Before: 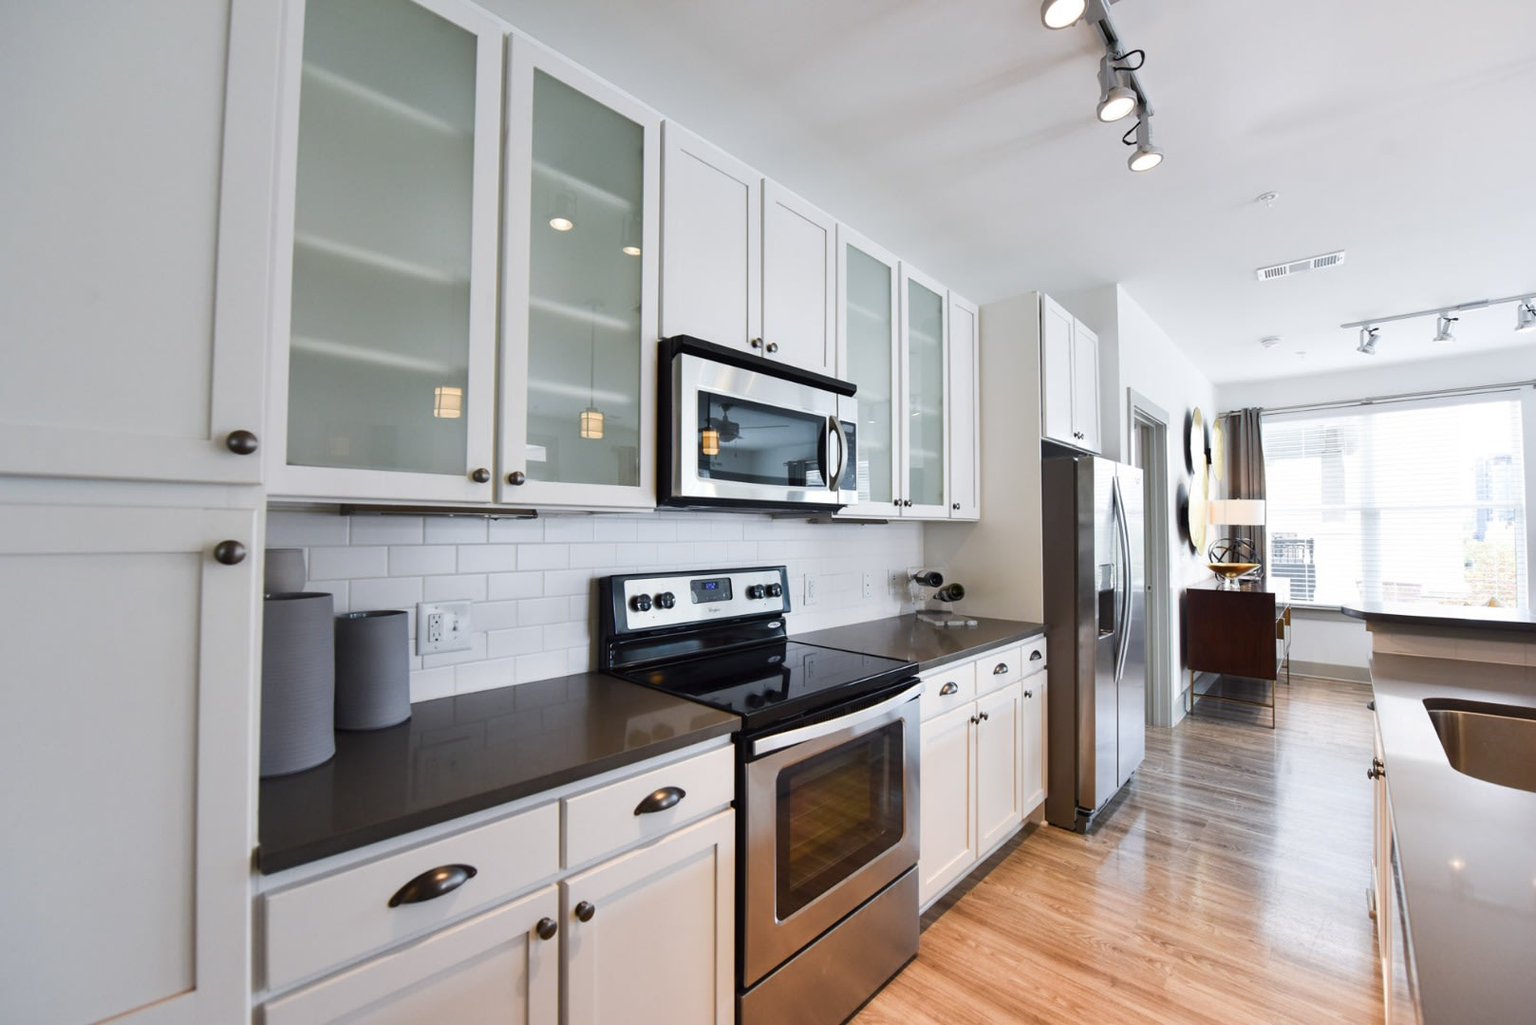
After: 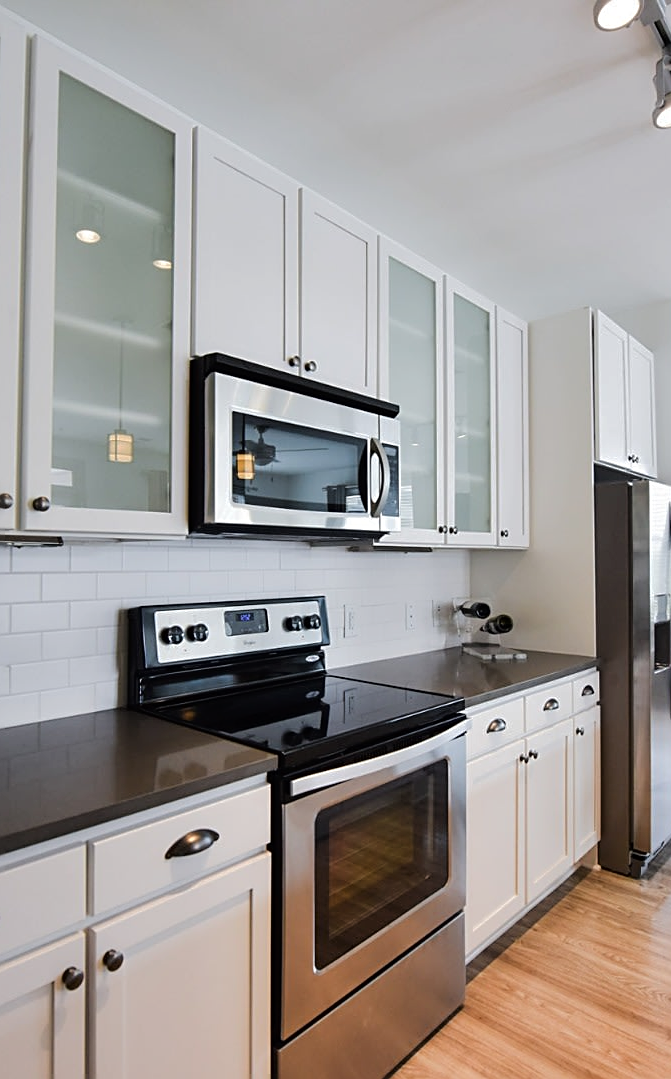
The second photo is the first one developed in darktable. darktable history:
tone curve: curves: ch0 [(0, 0) (0.003, 0.002) (0.011, 0.006) (0.025, 0.013) (0.044, 0.019) (0.069, 0.032) (0.1, 0.056) (0.136, 0.095) (0.177, 0.144) (0.224, 0.193) (0.277, 0.26) (0.335, 0.331) (0.399, 0.405) (0.468, 0.479) (0.543, 0.552) (0.623, 0.624) (0.709, 0.699) (0.801, 0.772) (0.898, 0.856) (1, 1)], color space Lab, linked channels, preserve colors none
crop: left 31.137%, right 27.366%
sharpen: on, module defaults
